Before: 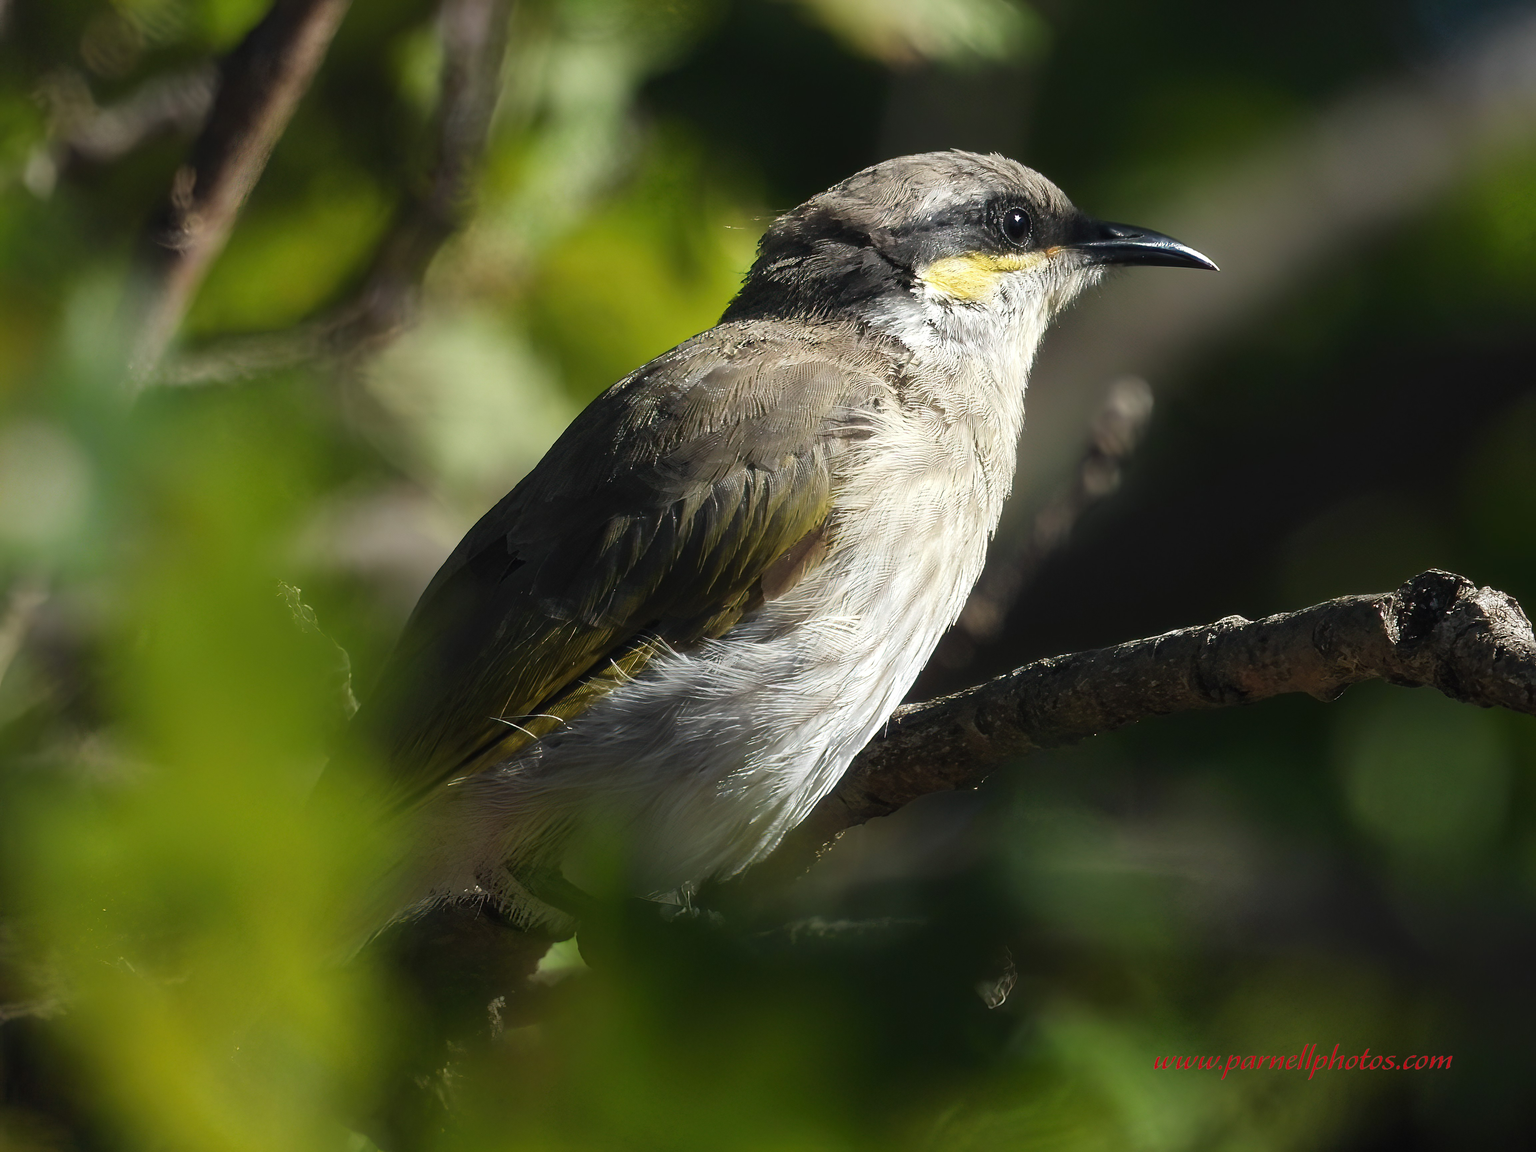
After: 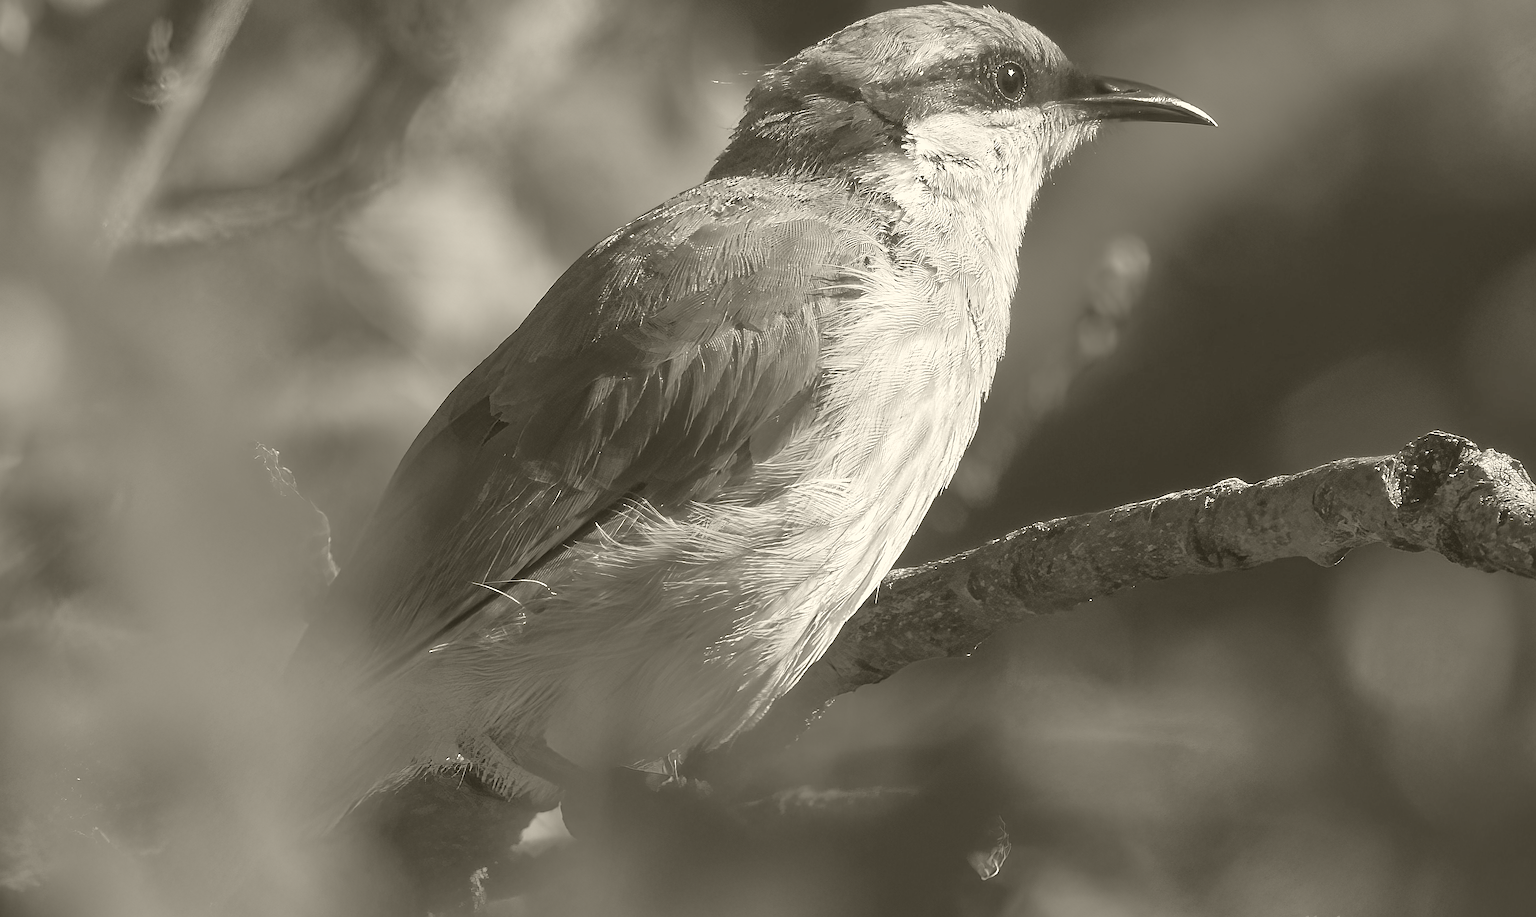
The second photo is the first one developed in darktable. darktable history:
color correction: saturation 0.8
sharpen: on, module defaults
exposure: black level correction 0, exposure 1.45 EV, compensate exposure bias true, compensate highlight preservation false
tone equalizer: -7 EV 0.15 EV, -6 EV 0.6 EV, -5 EV 1.15 EV, -4 EV 1.33 EV, -3 EV 1.15 EV, -2 EV 0.6 EV, -1 EV 0.15 EV, mask exposure compensation -0.5 EV
crop and rotate: left 1.814%, top 12.818%, right 0.25%, bottom 9.225%
white balance: red 0.948, green 1.02, blue 1.176
colorize: hue 41.44°, saturation 22%, source mix 60%, lightness 10.61%
